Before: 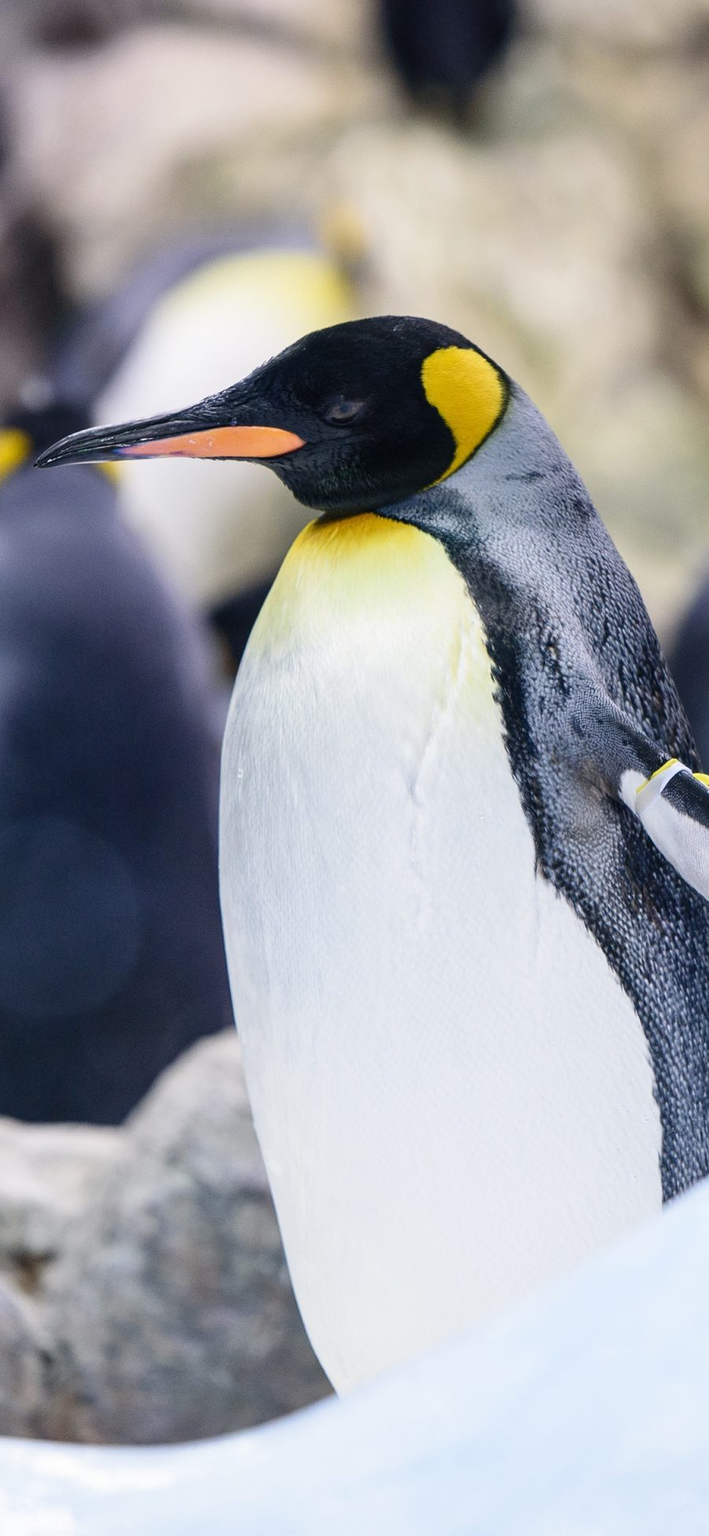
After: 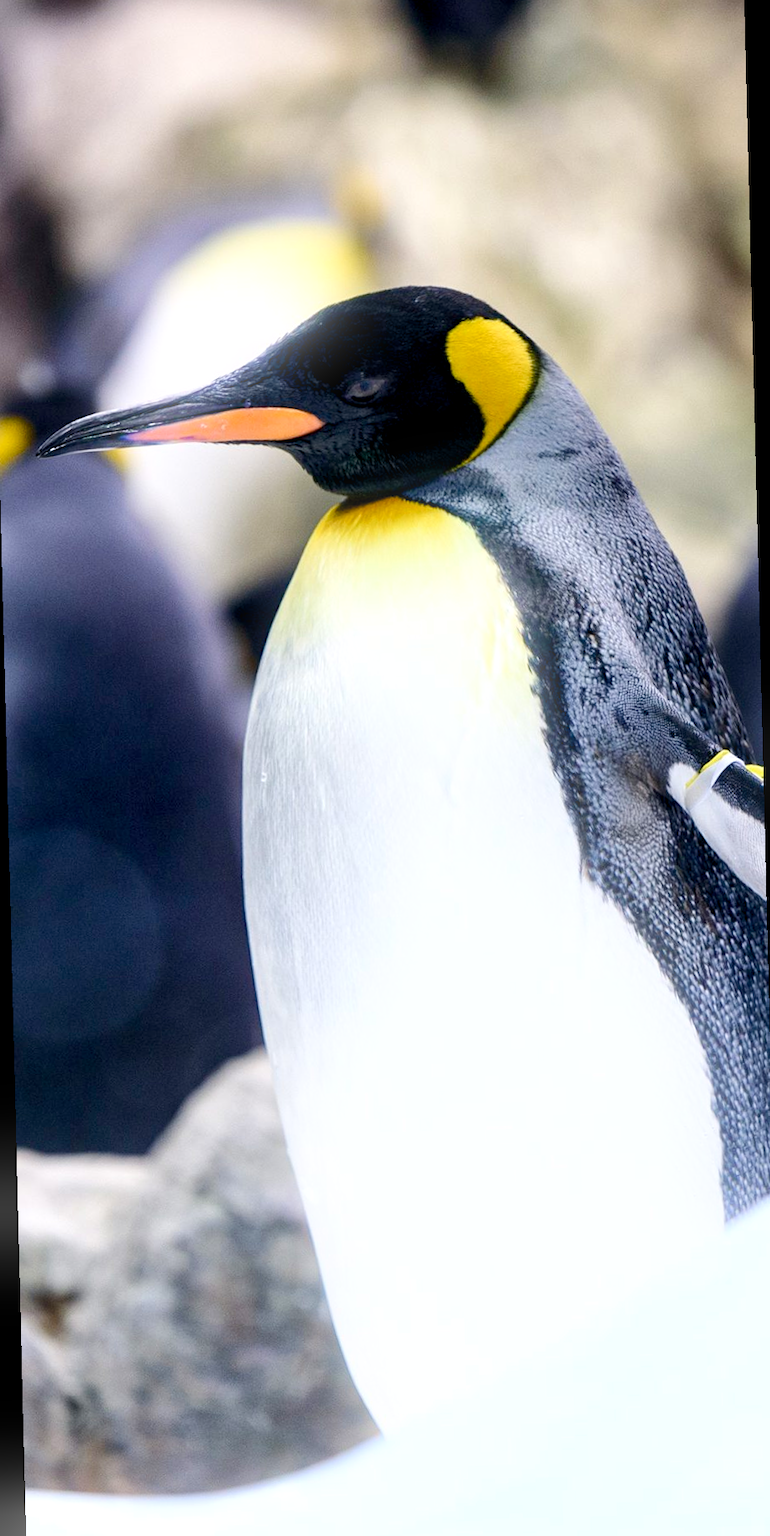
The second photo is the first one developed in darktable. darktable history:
bloom: size 9%, threshold 100%, strength 7%
contrast brightness saturation: saturation -0.05
rotate and perspective: rotation -1.42°, crop left 0.016, crop right 0.984, crop top 0.035, crop bottom 0.965
local contrast: mode bilateral grid, contrast 20, coarseness 50, detail 120%, midtone range 0.2
color balance rgb: global offset › luminance -0.51%, perceptual saturation grading › global saturation 27.53%, perceptual saturation grading › highlights -25%, perceptual saturation grading › shadows 25%, perceptual brilliance grading › highlights 6.62%, perceptual brilliance grading › mid-tones 17.07%, perceptual brilliance grading › shadows -5.23%
